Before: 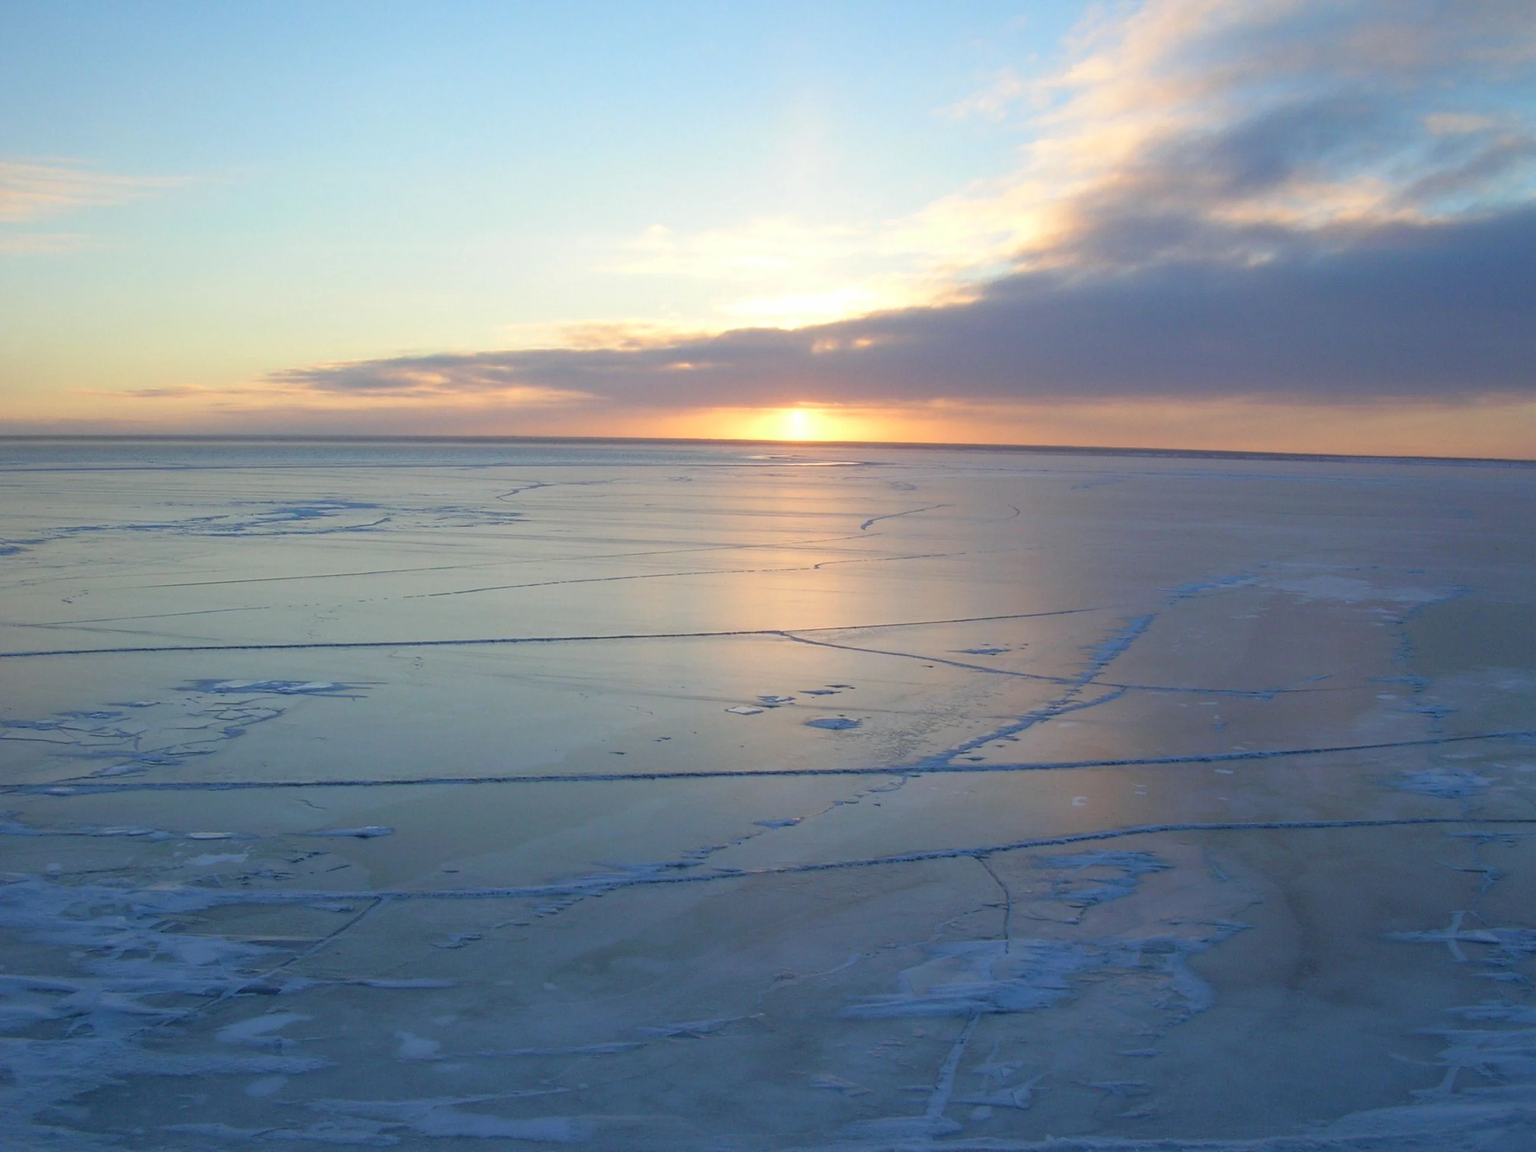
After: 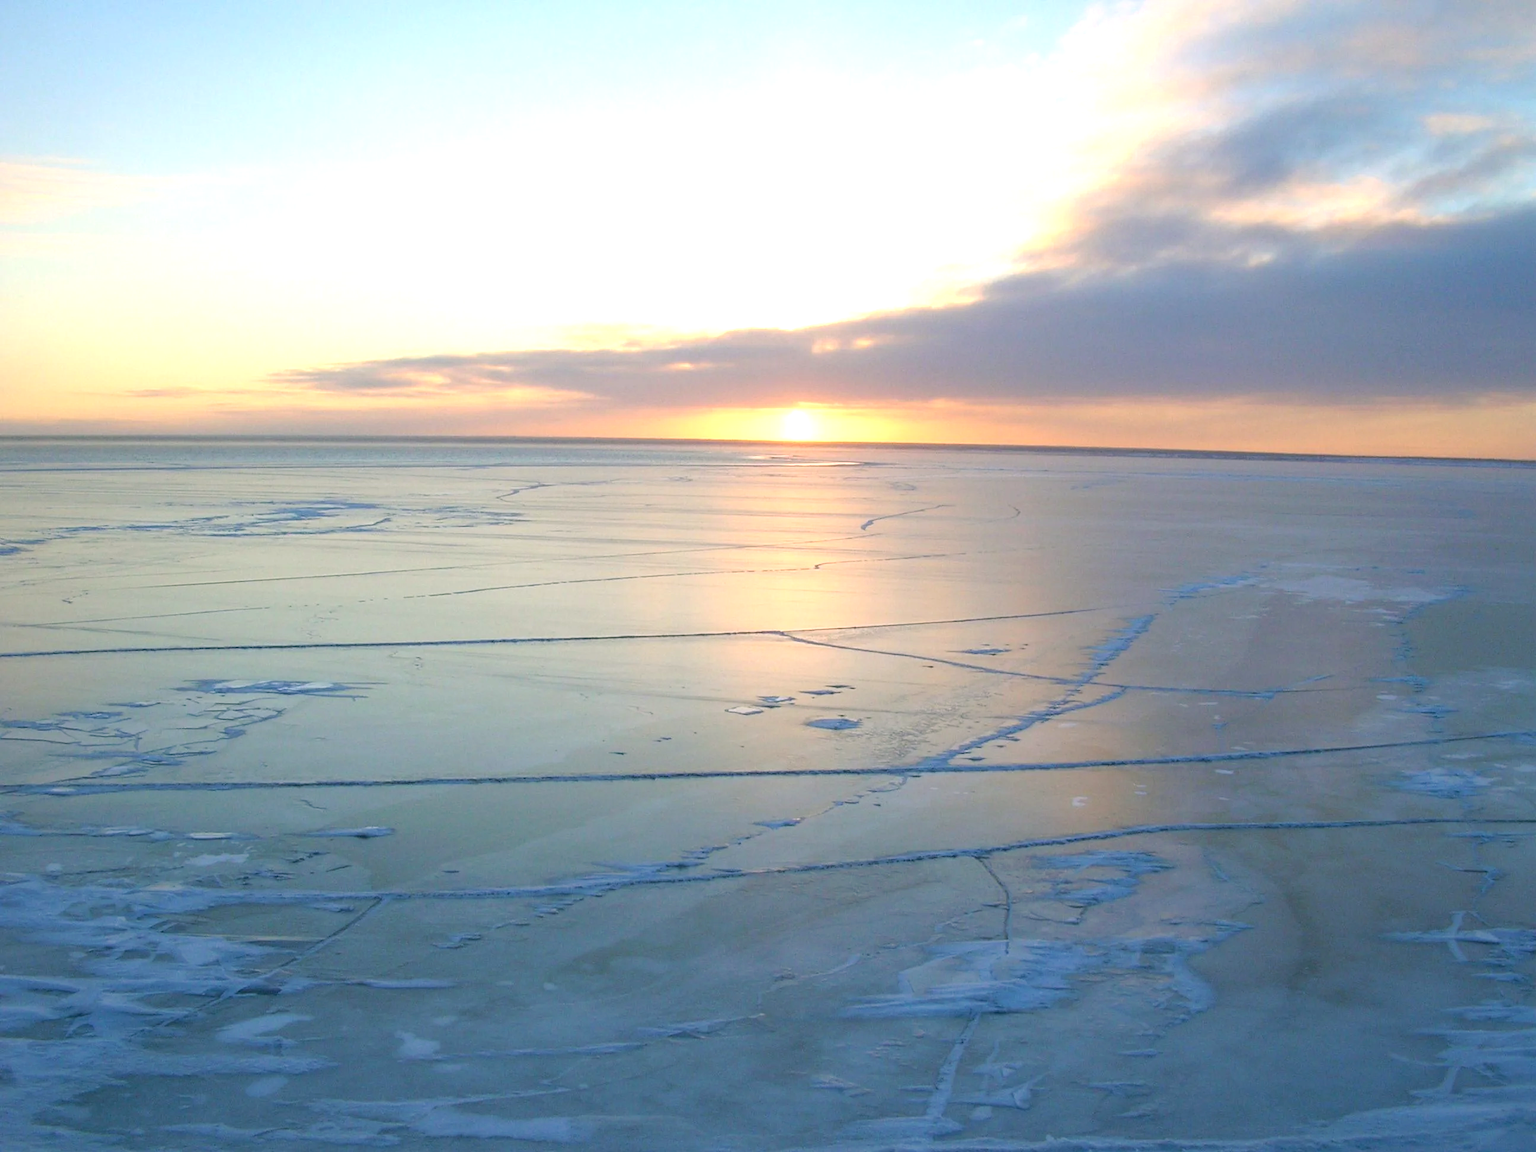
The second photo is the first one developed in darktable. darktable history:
tone curve: curves: ch0 [(0, 0) (0.003, 0.003) (0.011, 0.011) (0.025, 0.024) (0.044, 0.044) (0.069, 0.068) (0.1, 0.098) (0.136, 0.133) (0.177, 0.174) (0.224, 0.22) (0.277, 0.272) (0.335, 0.329) (0.399, 0.392) (0.468, 0.46) (0.543, 0.546) (0.623, 0.626) (0.709, 0.711) (0.801, 0.802) (0.898, 0.898) (1, 1)], preserve colors none
color correction: highlights a* 4.02, highlights b* 4.98, shadows a* -7.55, shadows b* 4.98
exposure: exposure 0.7 EV, compensate highlight preservation false
